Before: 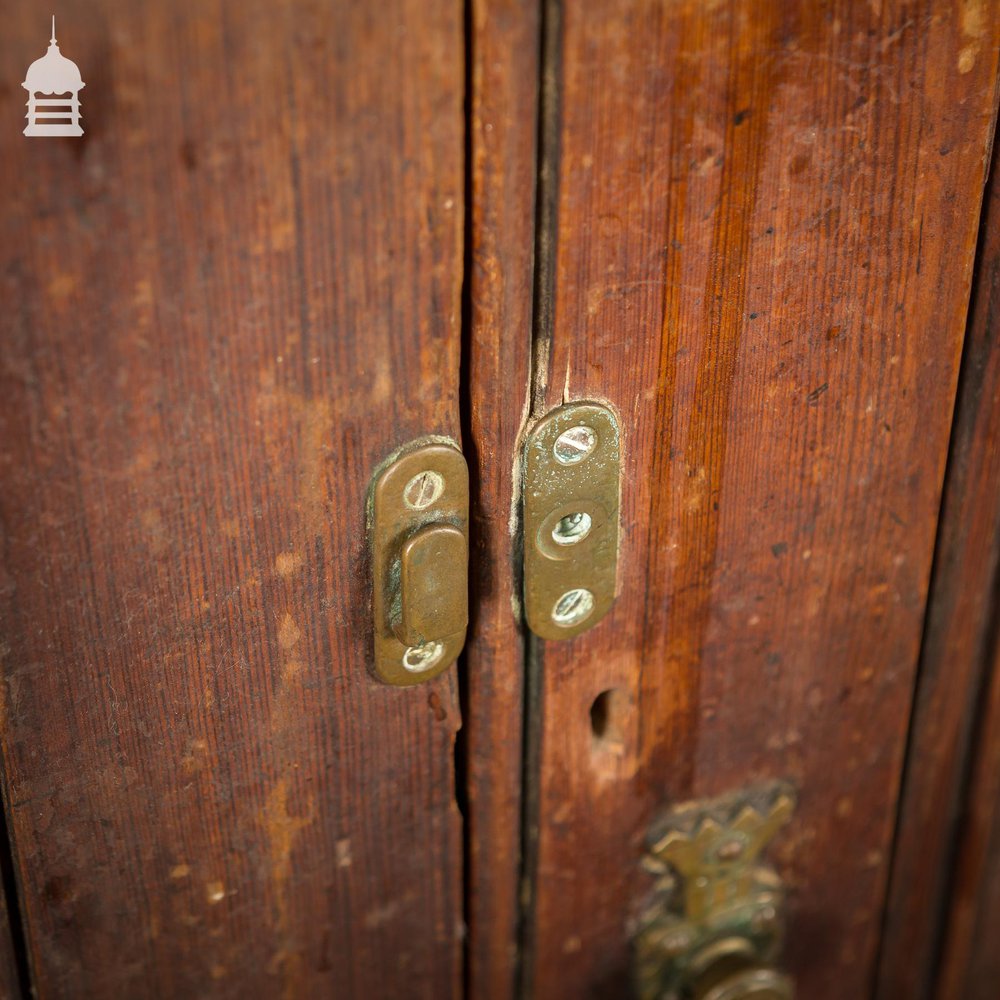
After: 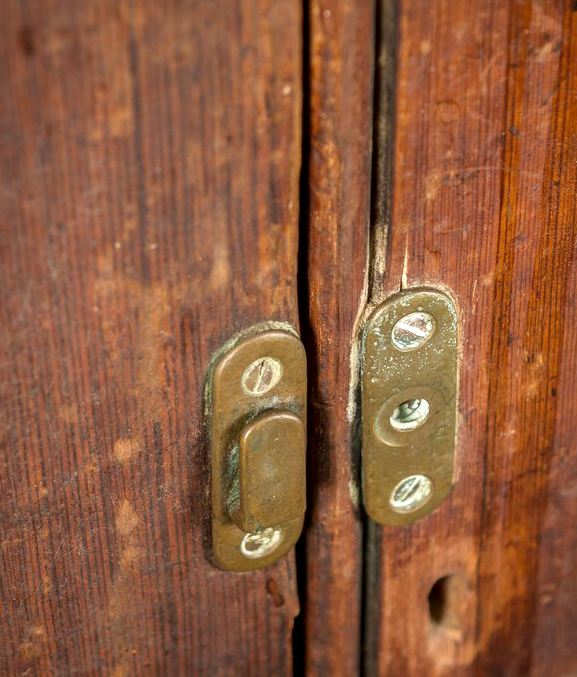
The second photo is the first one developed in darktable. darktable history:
crop: left 16.207%, top 11.426%, right 26.063%, bottom 20.813%
local contrast: on, module defaults
